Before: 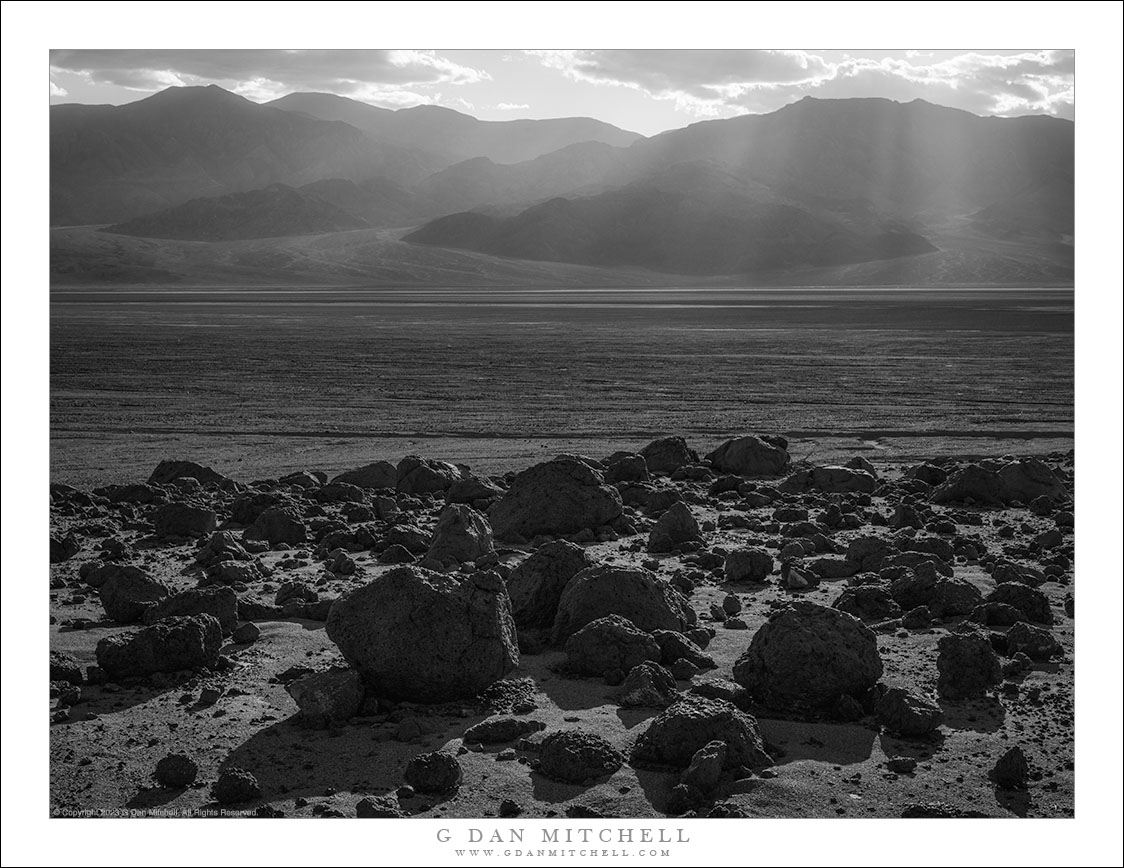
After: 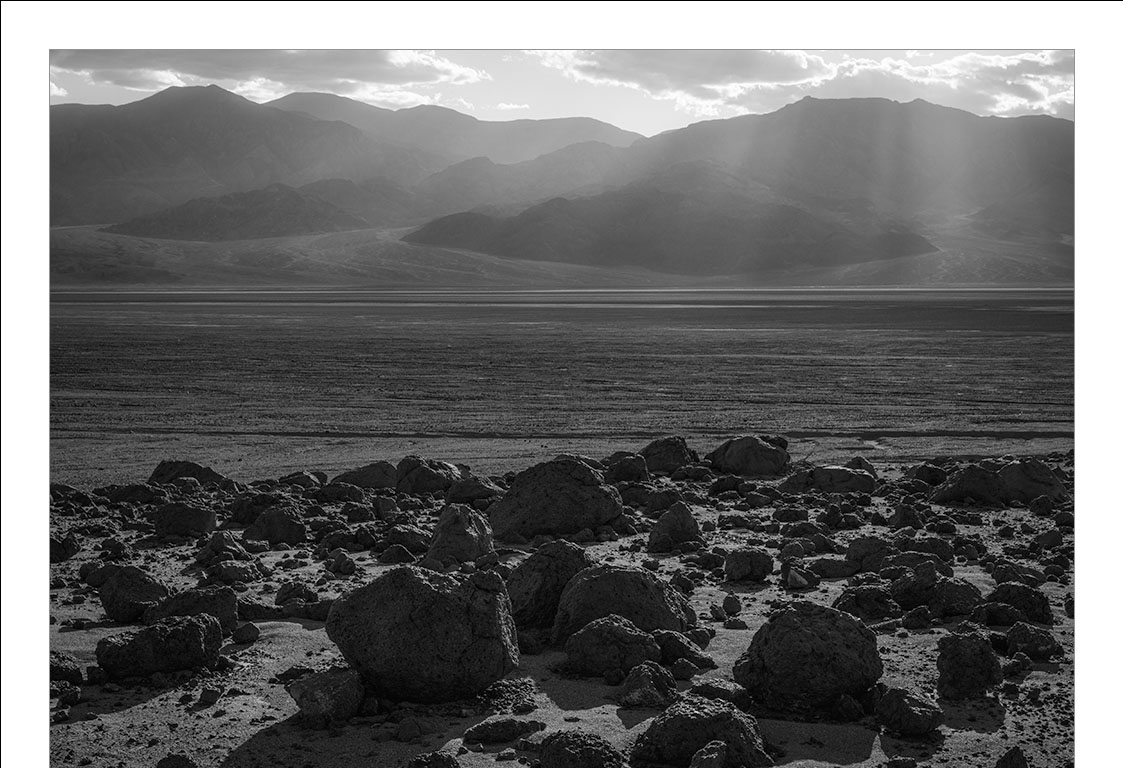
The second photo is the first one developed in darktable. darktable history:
crop and rotate: top 0%, bottom 11.44%
